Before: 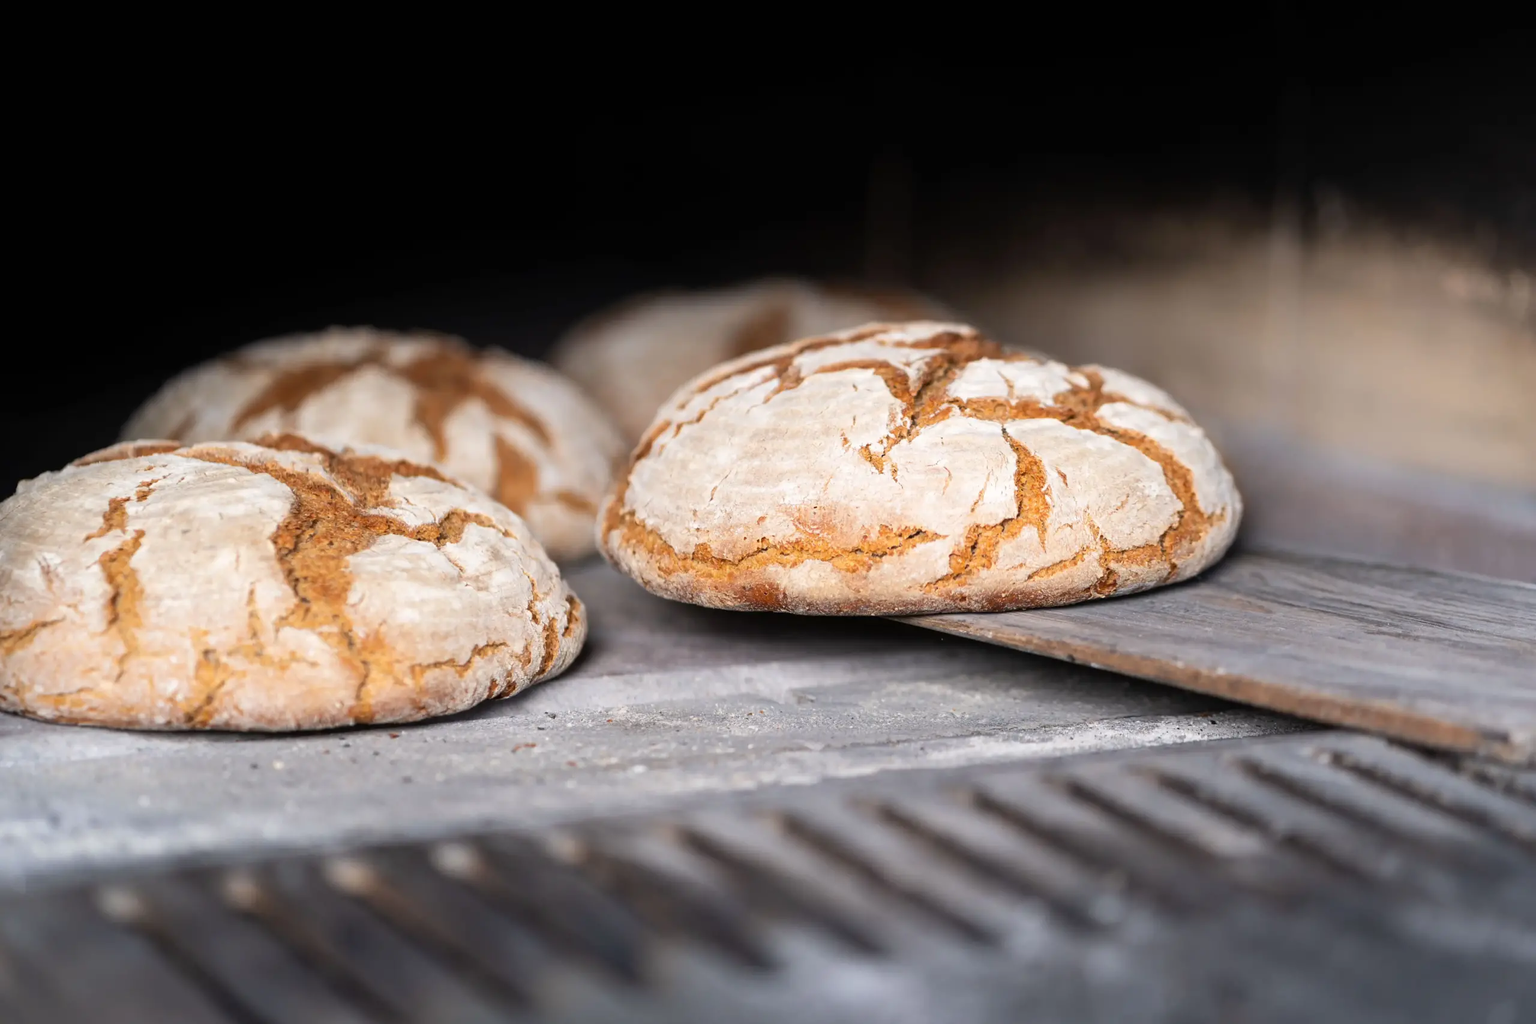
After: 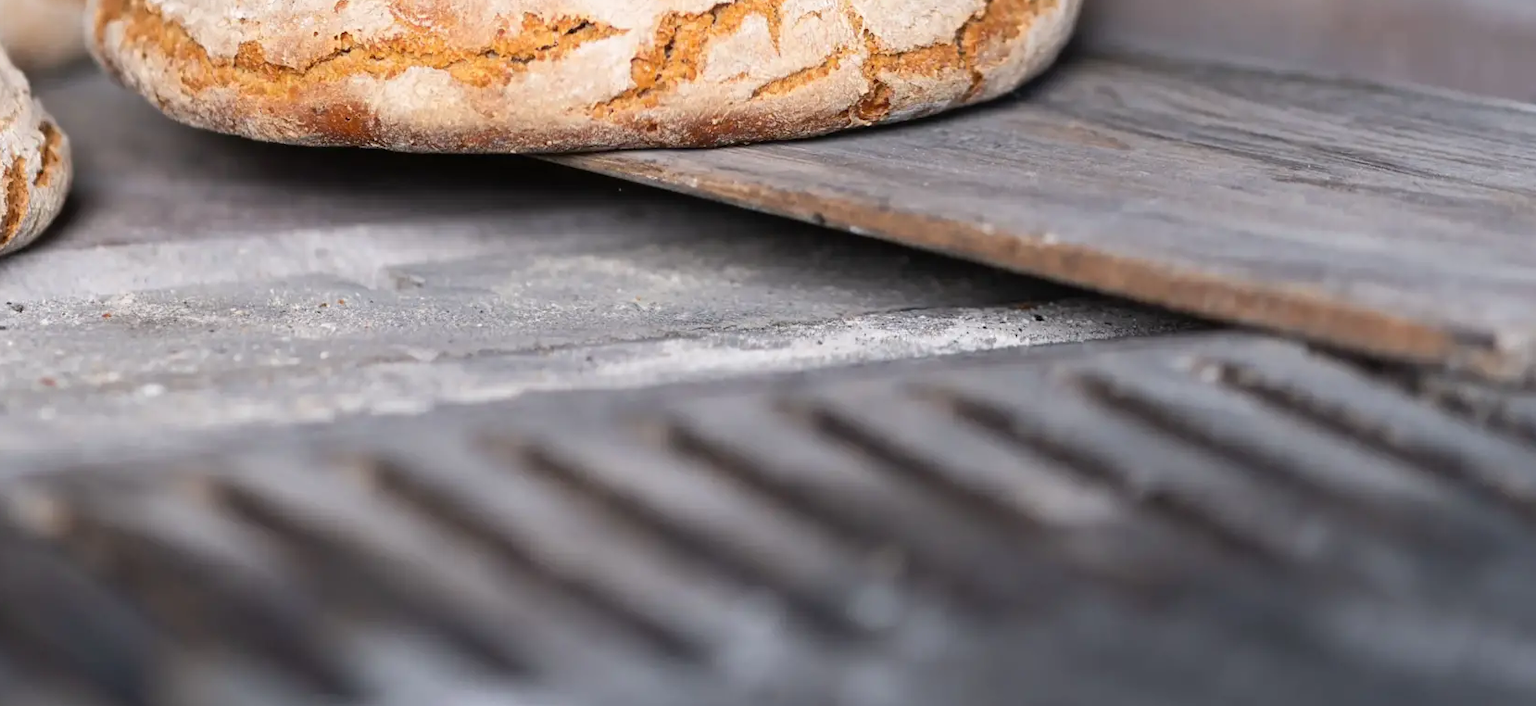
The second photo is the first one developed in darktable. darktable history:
crop and rotate: left 35.201%, top 50.471%, bottom 4.807%
